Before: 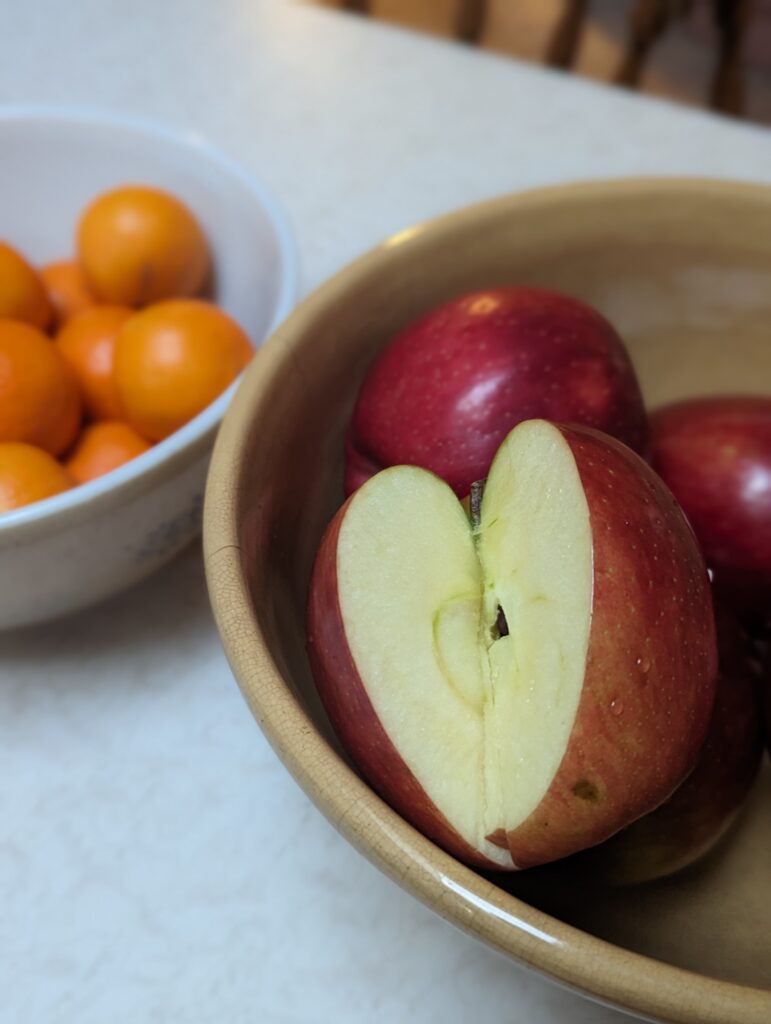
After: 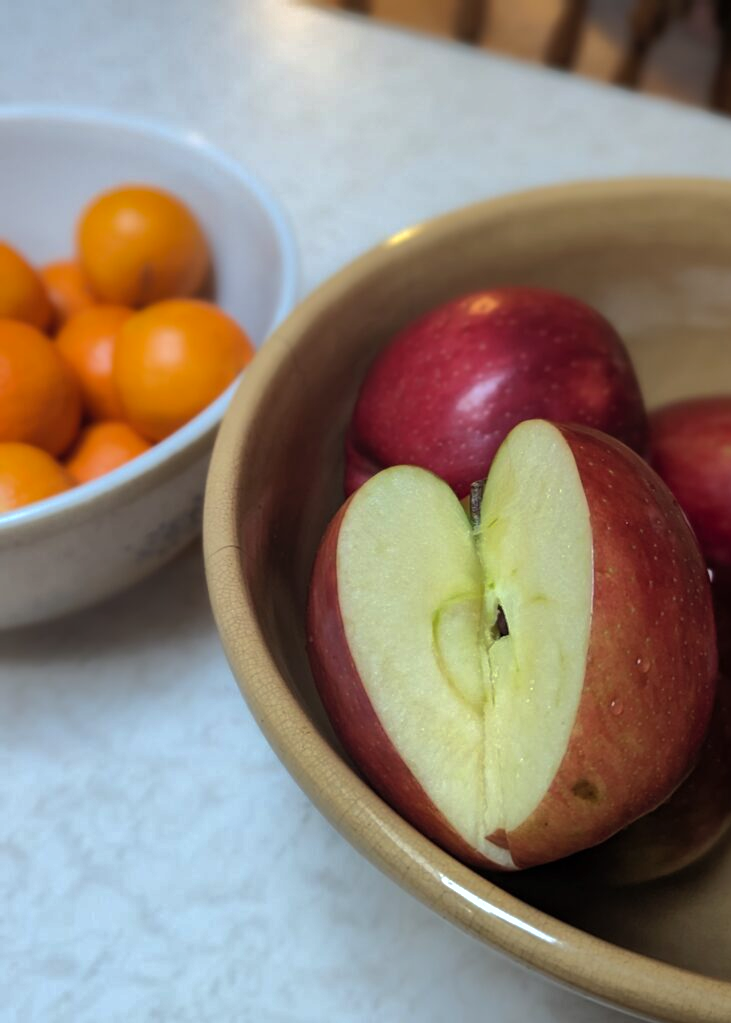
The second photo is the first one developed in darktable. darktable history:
shadows and highlights: shadows 40, highlights -60
crop and rotate: right 5.167%
tone equalizer: -8 EV -0.417 EV, -7 EV -0.389 EV, -6 EV -0.333 EV, -5 EV -0.222 EV, -3 EV 0.222 EV, -2 EV 0.333 EV, -1 EV 0.389 EV, +0 EV 0.417 EV, edges refinement/feathering 500, mask exposure compensation -1.57 EV, preserve details no
